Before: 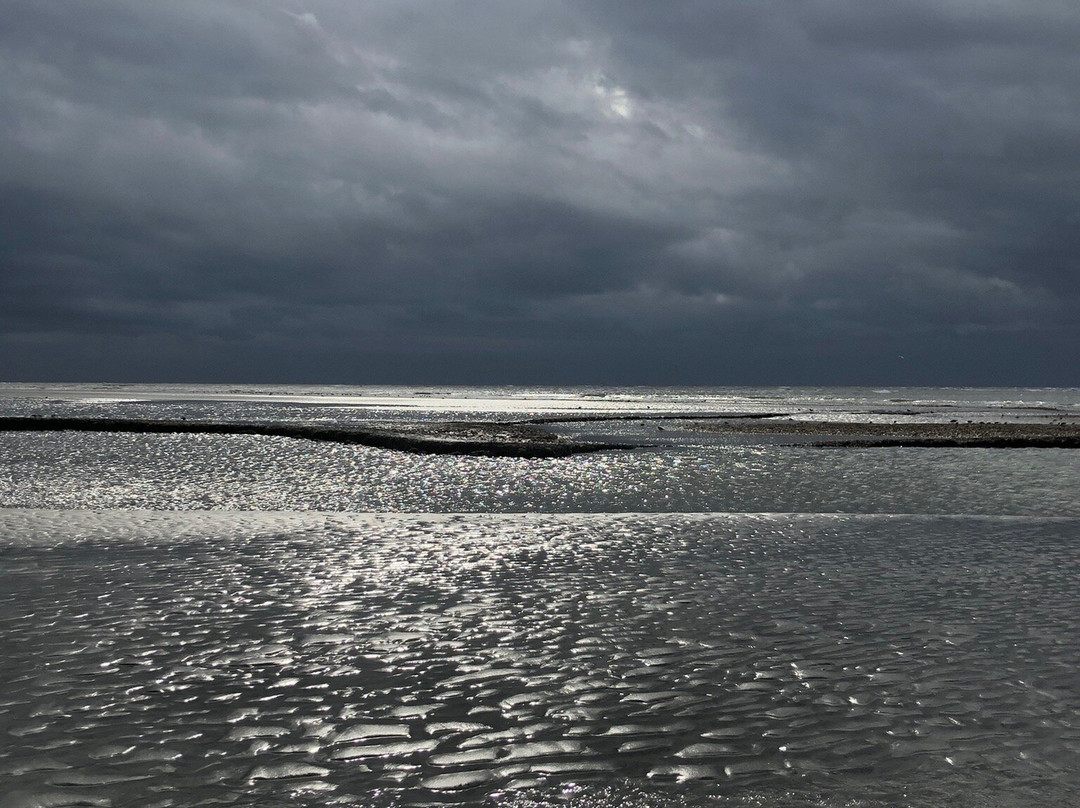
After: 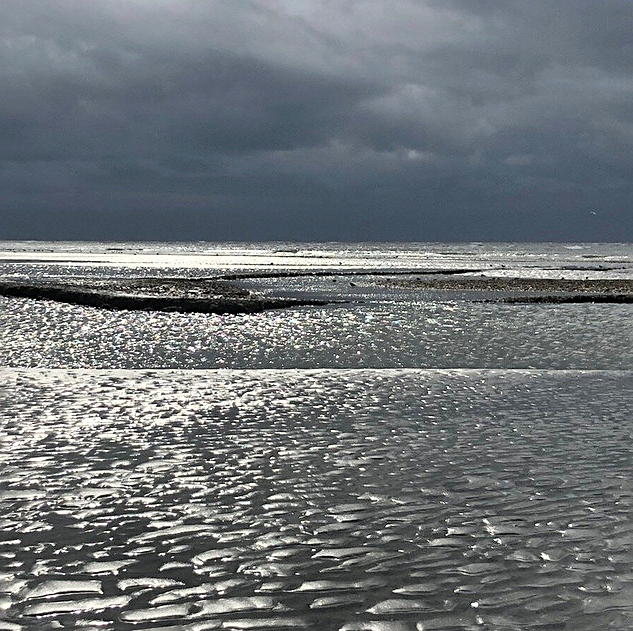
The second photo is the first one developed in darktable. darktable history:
tone equalizer: edges refinement/feathering 500, mask exposure compensation -1.57 EV, preserve details no
shadows and highlights: radius 112.3, shadows 50.9, white point adjustment 9.02, highlights -4.79, soften with gaussian
crop and rotate: left 28.542%, top 17.866%, right 12.79%, bottom 4.024%
sharpen: on, module defaults
